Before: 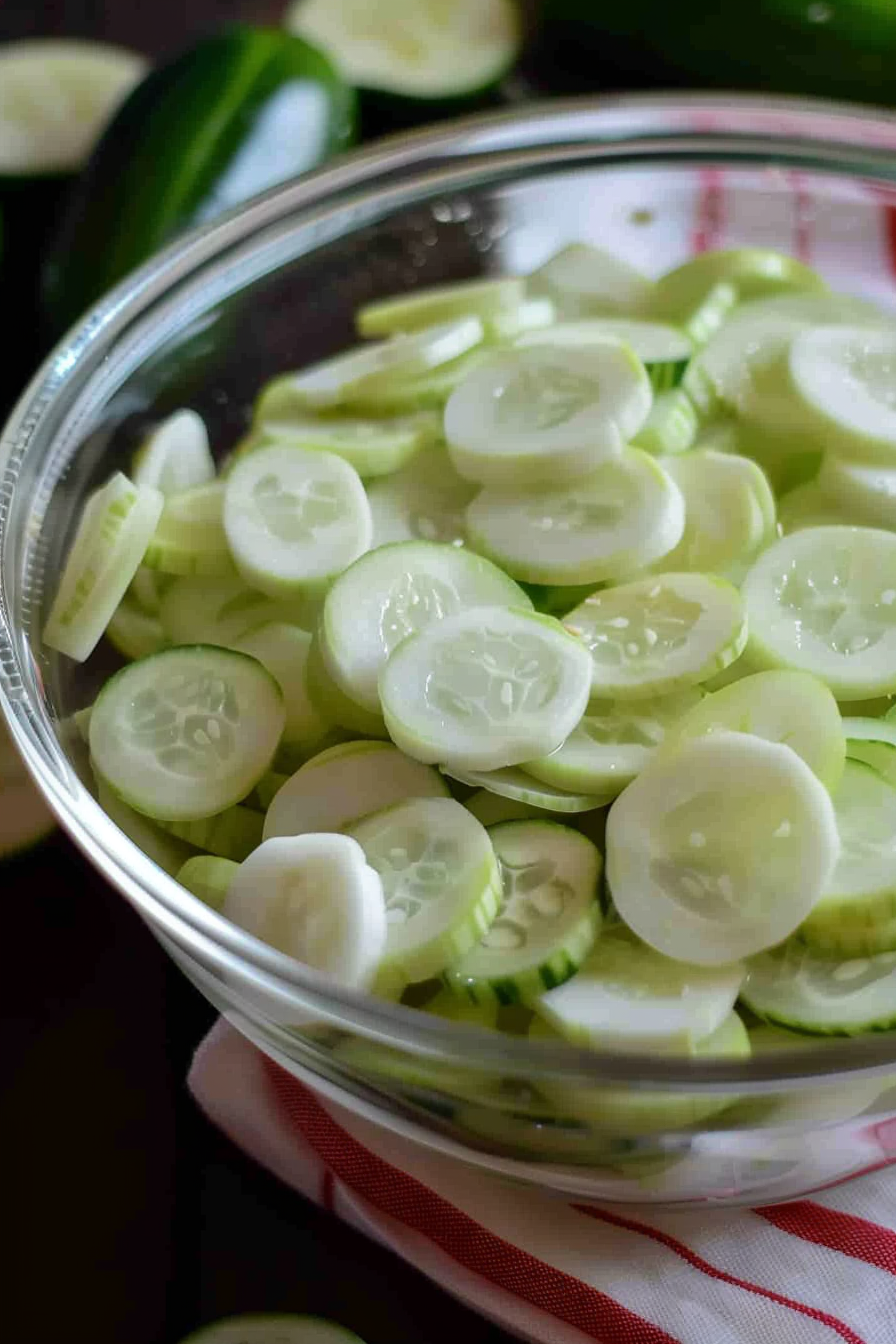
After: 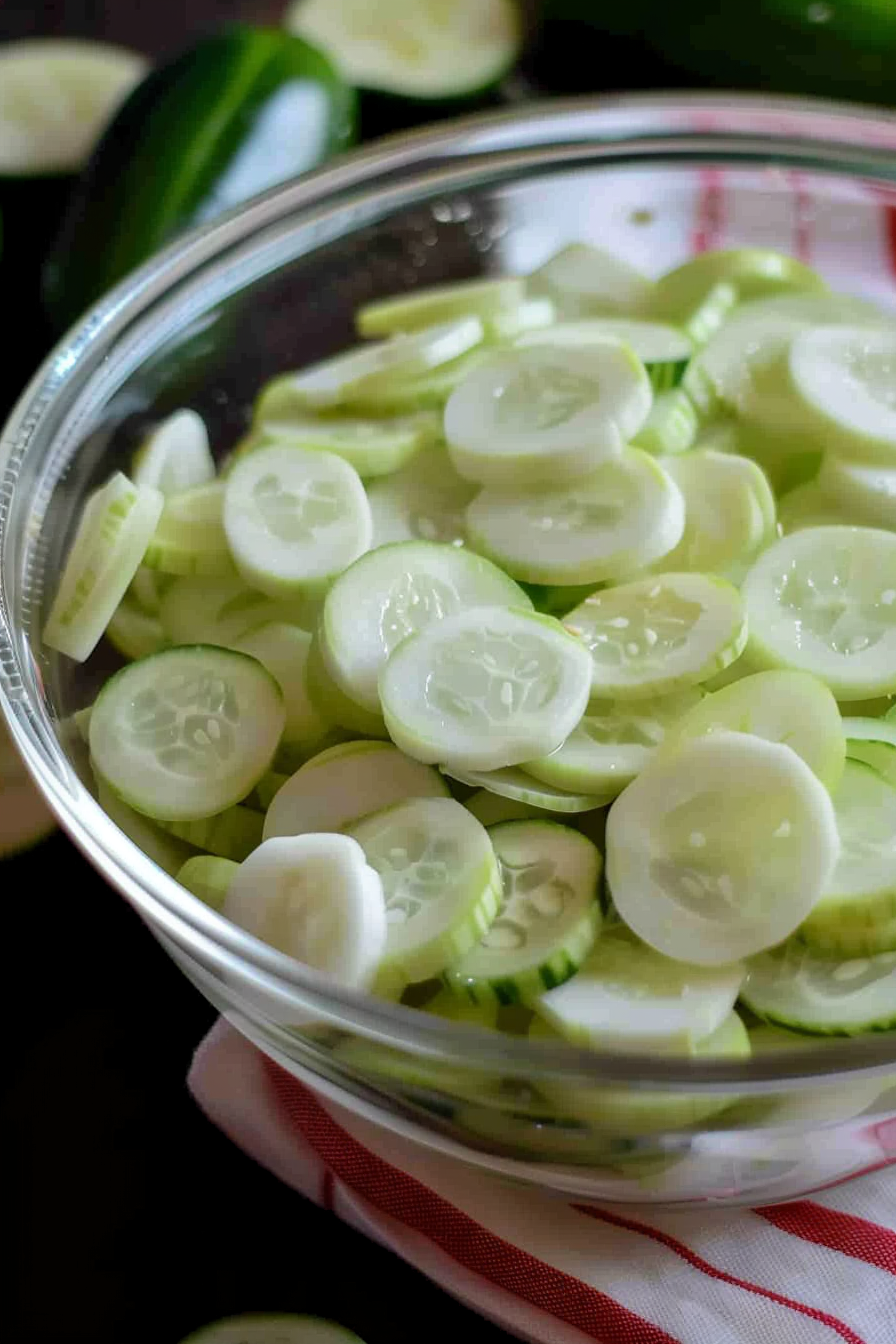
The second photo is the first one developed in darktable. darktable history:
levels: levels [0.018, 0.493, 1]
